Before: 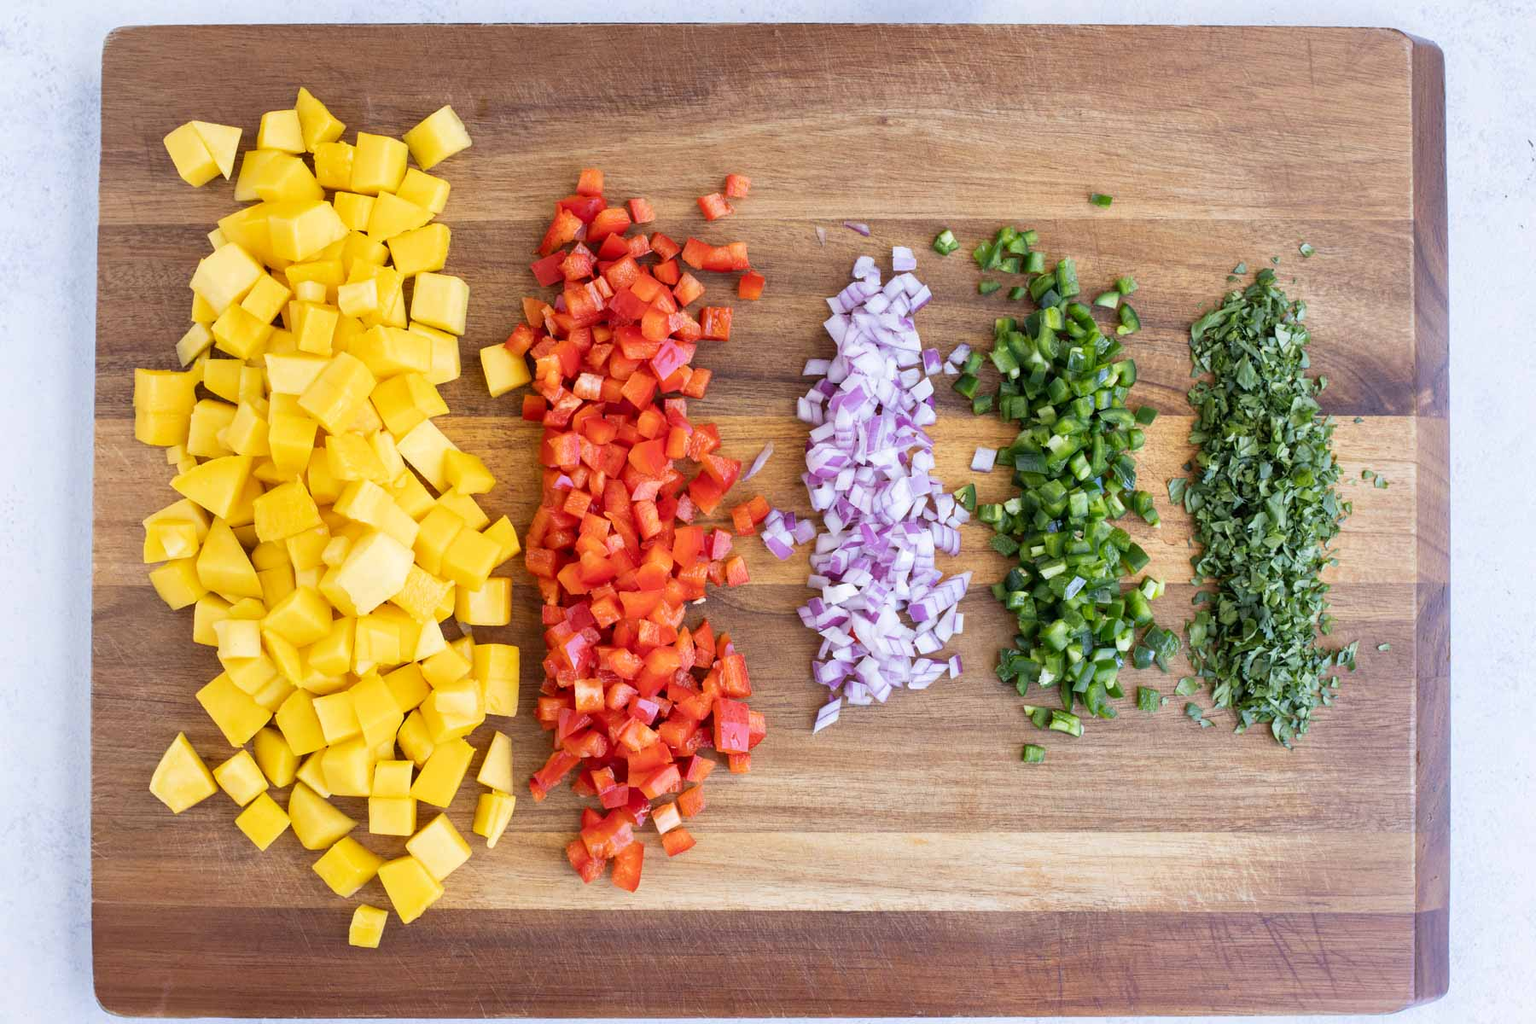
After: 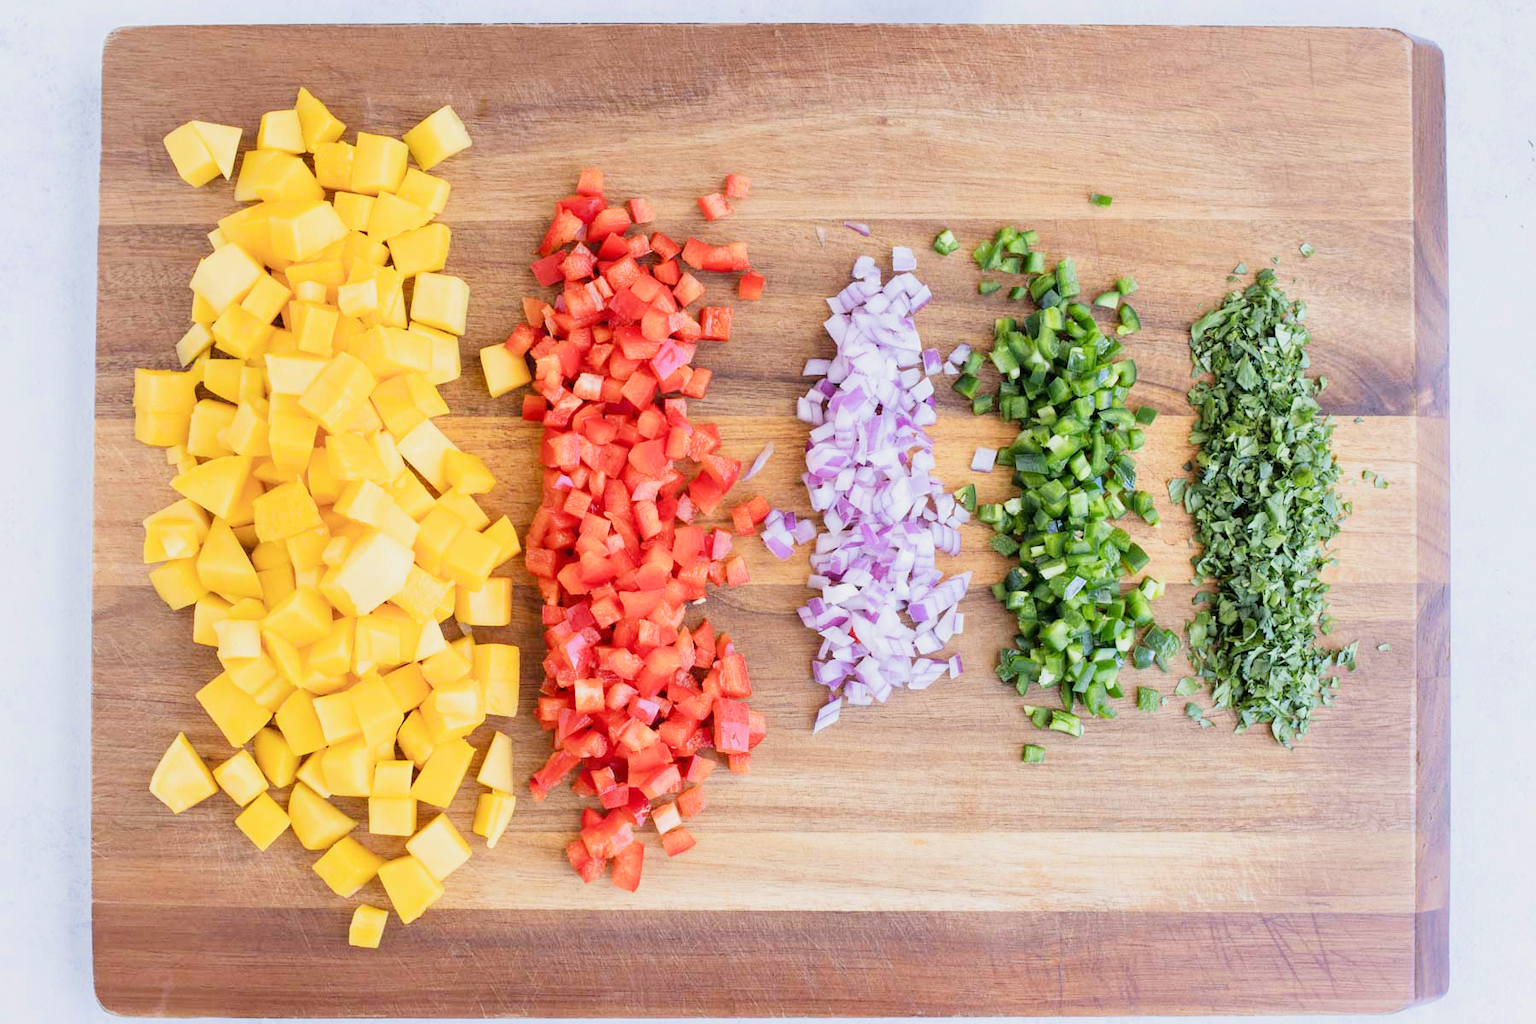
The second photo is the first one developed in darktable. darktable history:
exposure: black level correction 0, exposure 0.954 EV, compensate exposure bias true, compensate highlight preservation false
filmic rgb: black relative exposure -7.65 EV, white relative exposure 4.56 EV, hardness 3.61, contrast in shadows safe
